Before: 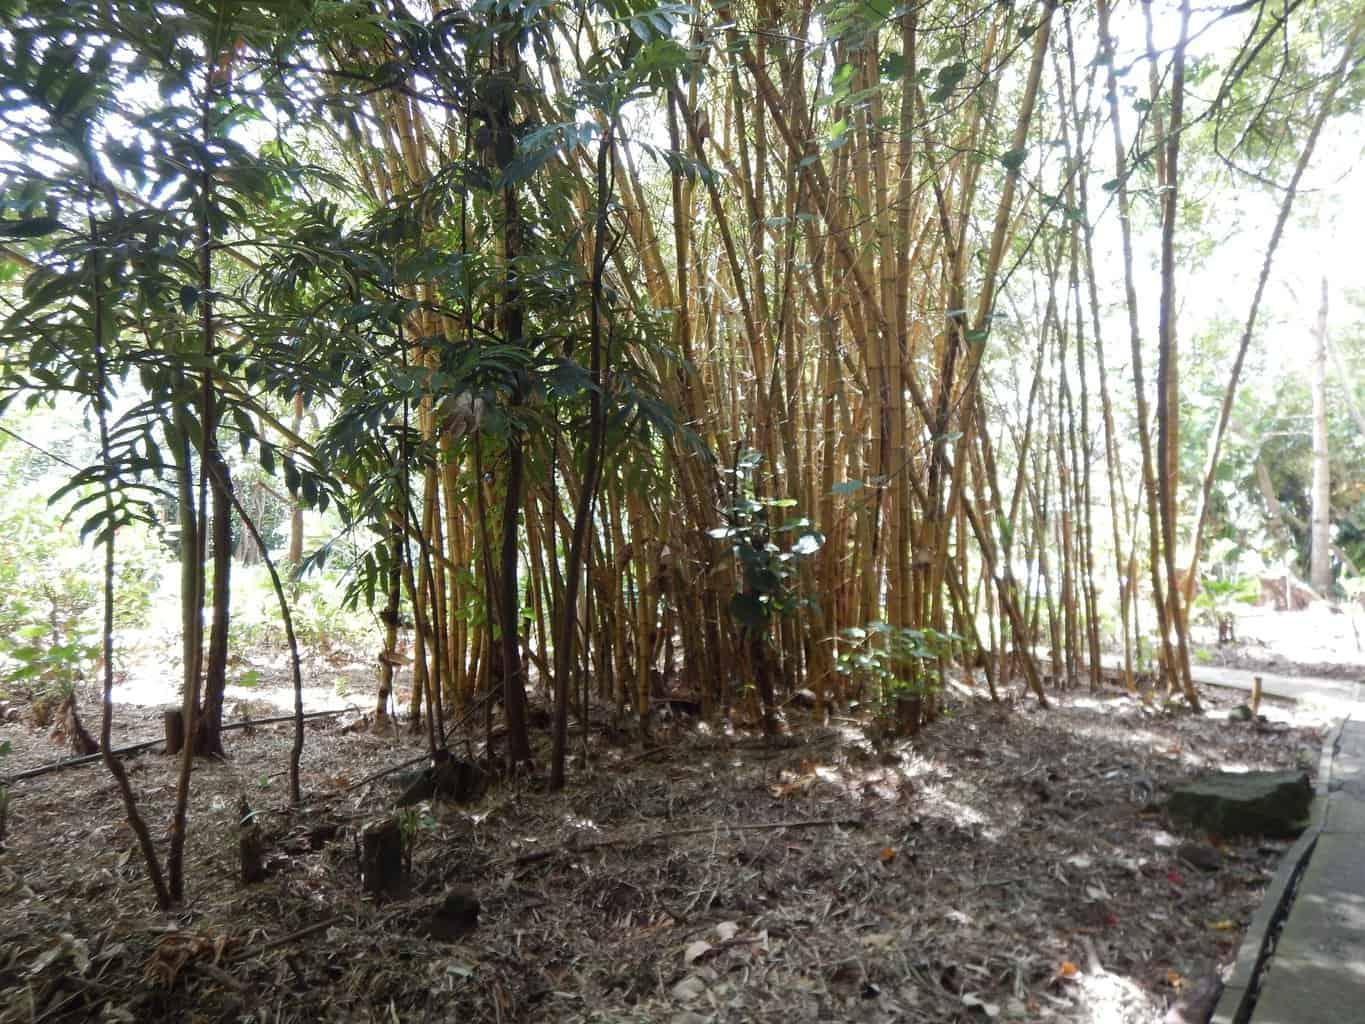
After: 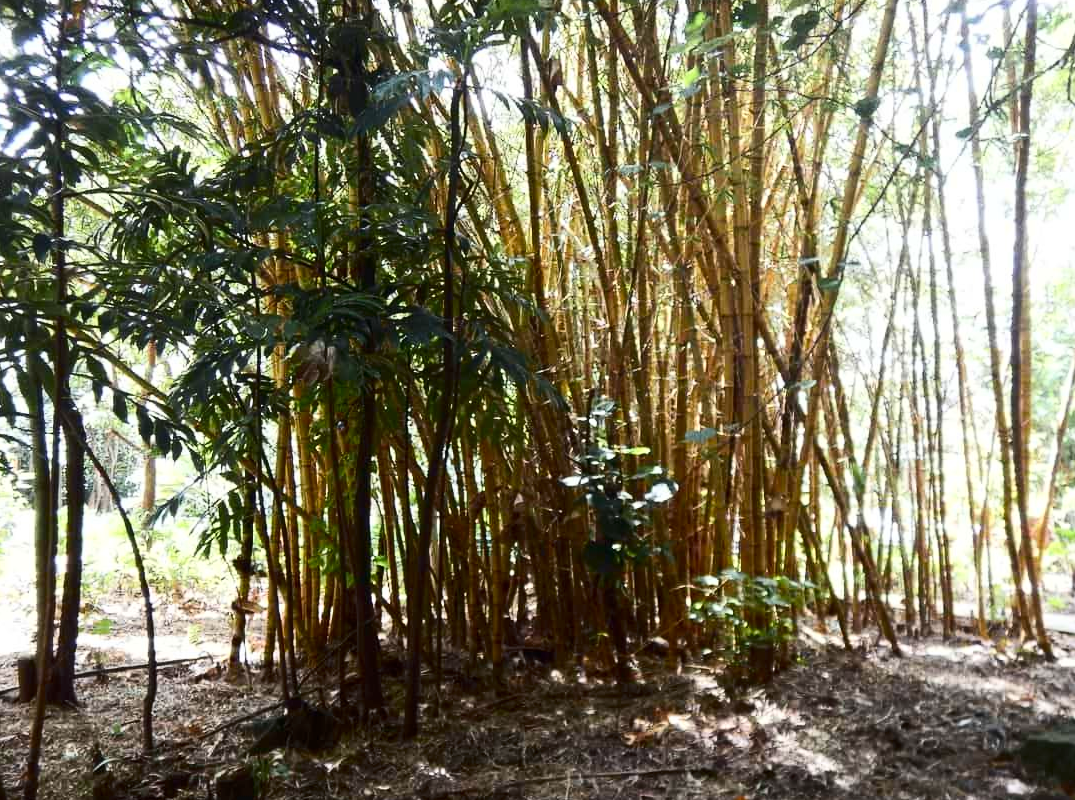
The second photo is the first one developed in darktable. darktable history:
crop and rotate: left 10.77%, top 5.1%, right 10.41%, bottom 16.76%
color zones: curves: ch0 [(0.224, 0.526) (0.75, 0.5)]; ch1 [(0.055, 0.526) (0.224, 0.761) (0.377, 0.526) (0.75, 0.5)]
contrast brightness saturation: contrast 0.28
